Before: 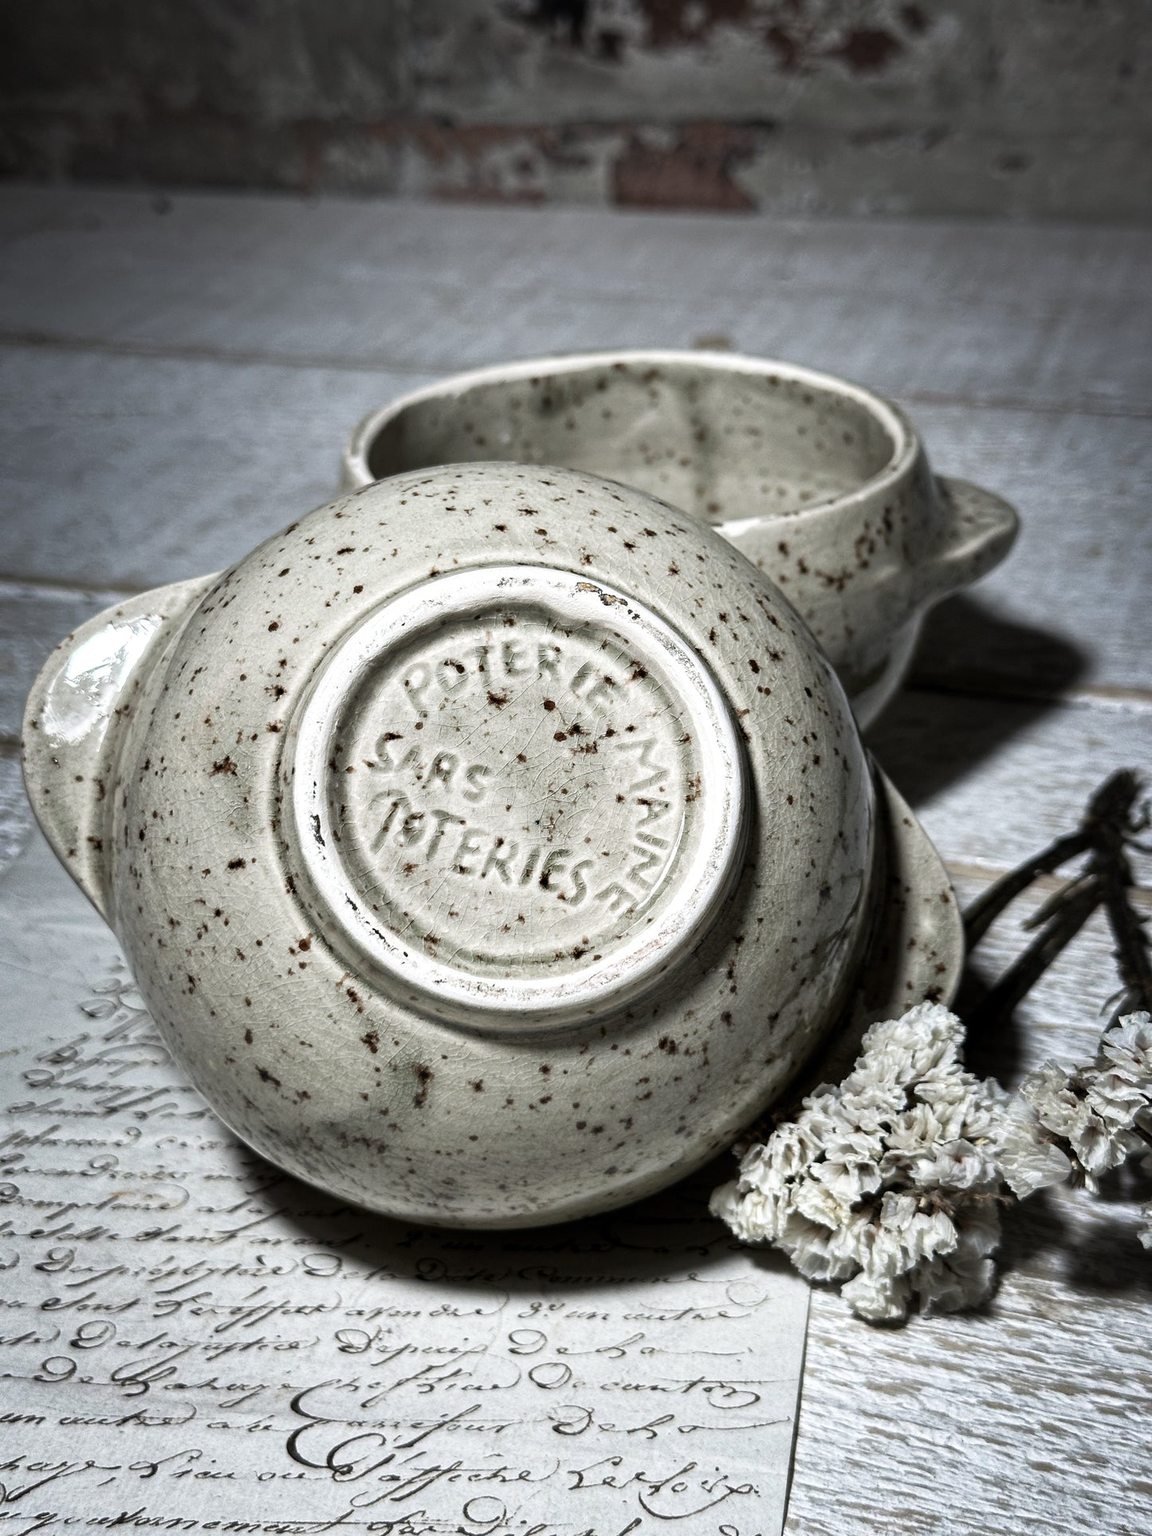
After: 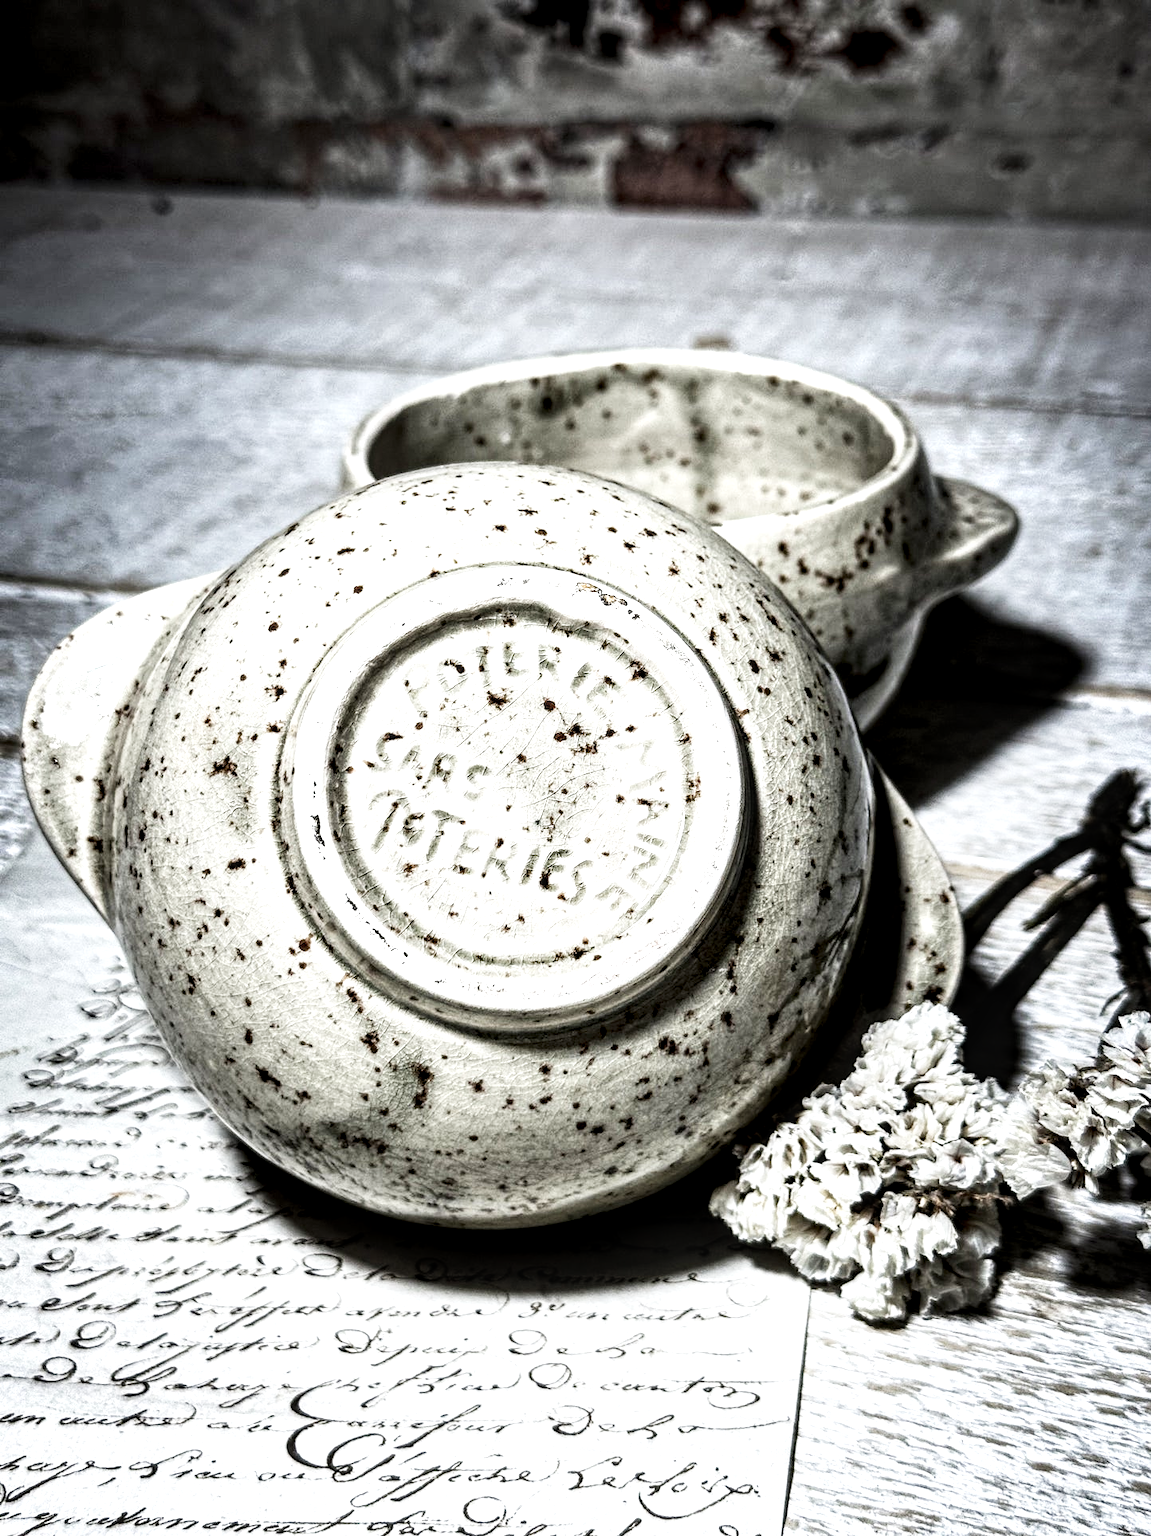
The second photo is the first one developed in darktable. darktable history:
local contrast: detail 160%
tone curve: curves: ch0 [(0, 0) (0.004, 0.001) (0.133, 0.132) (0.325, 0.395) (0.455, 0.565) (0.832, 0.925) (1, 1)], preserve colors none
tone equalizer: -8 EV -0.765 EV, -7 EV -0.674 EV, -6 EV -0.627 EV, -5 EV -0.365 EV, -3 EV 0.378 EV, -2 EV 0.6 EV, -1 EV 0.692 EV, +0 EV 0.767 EV, edges refinement/feathering 500, mask exposure compensation -1.57 EV, preserve details no
